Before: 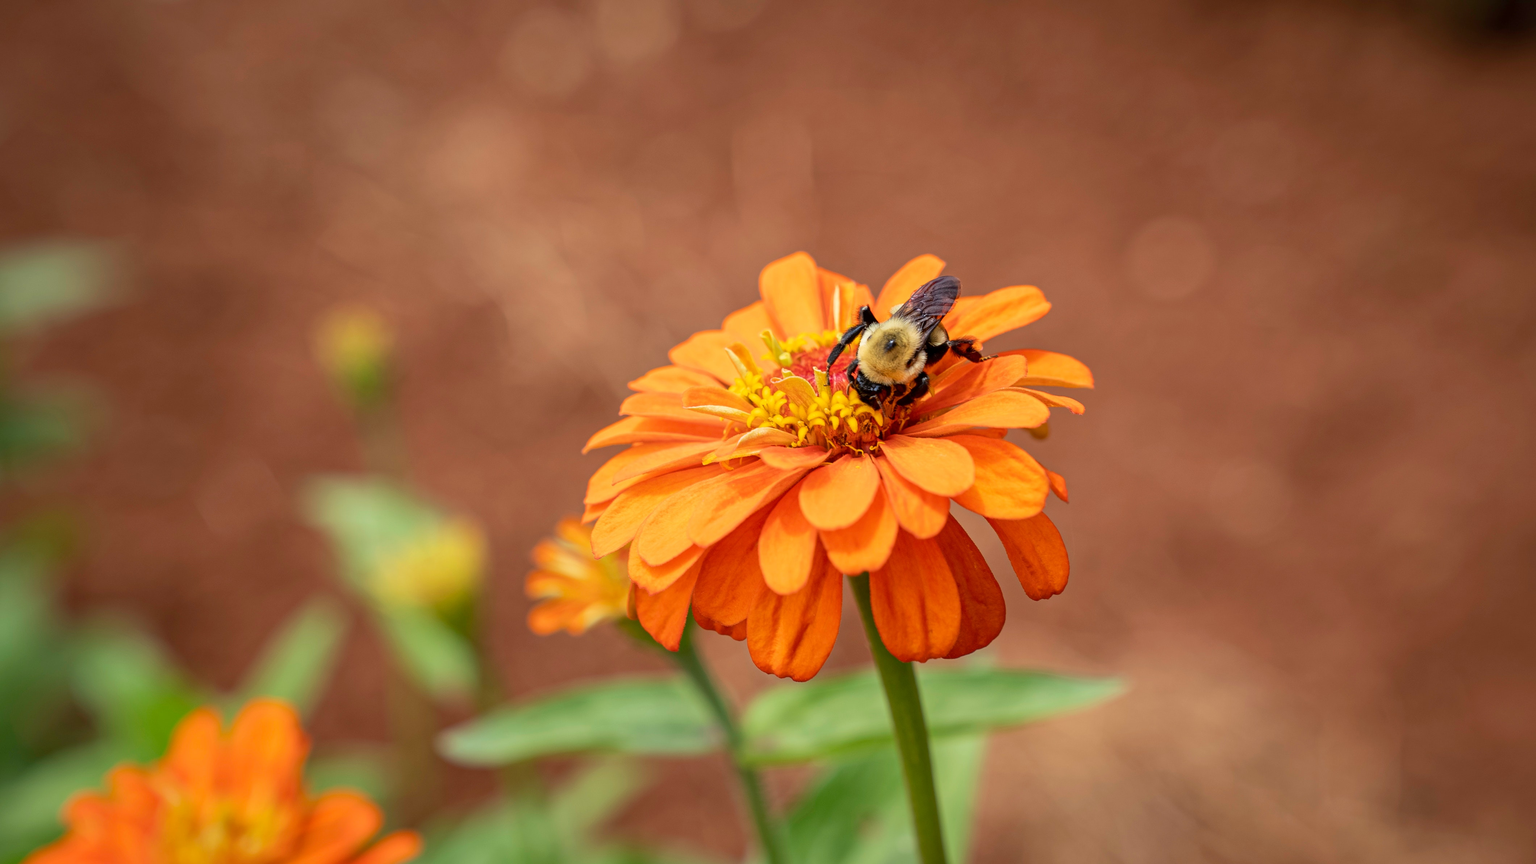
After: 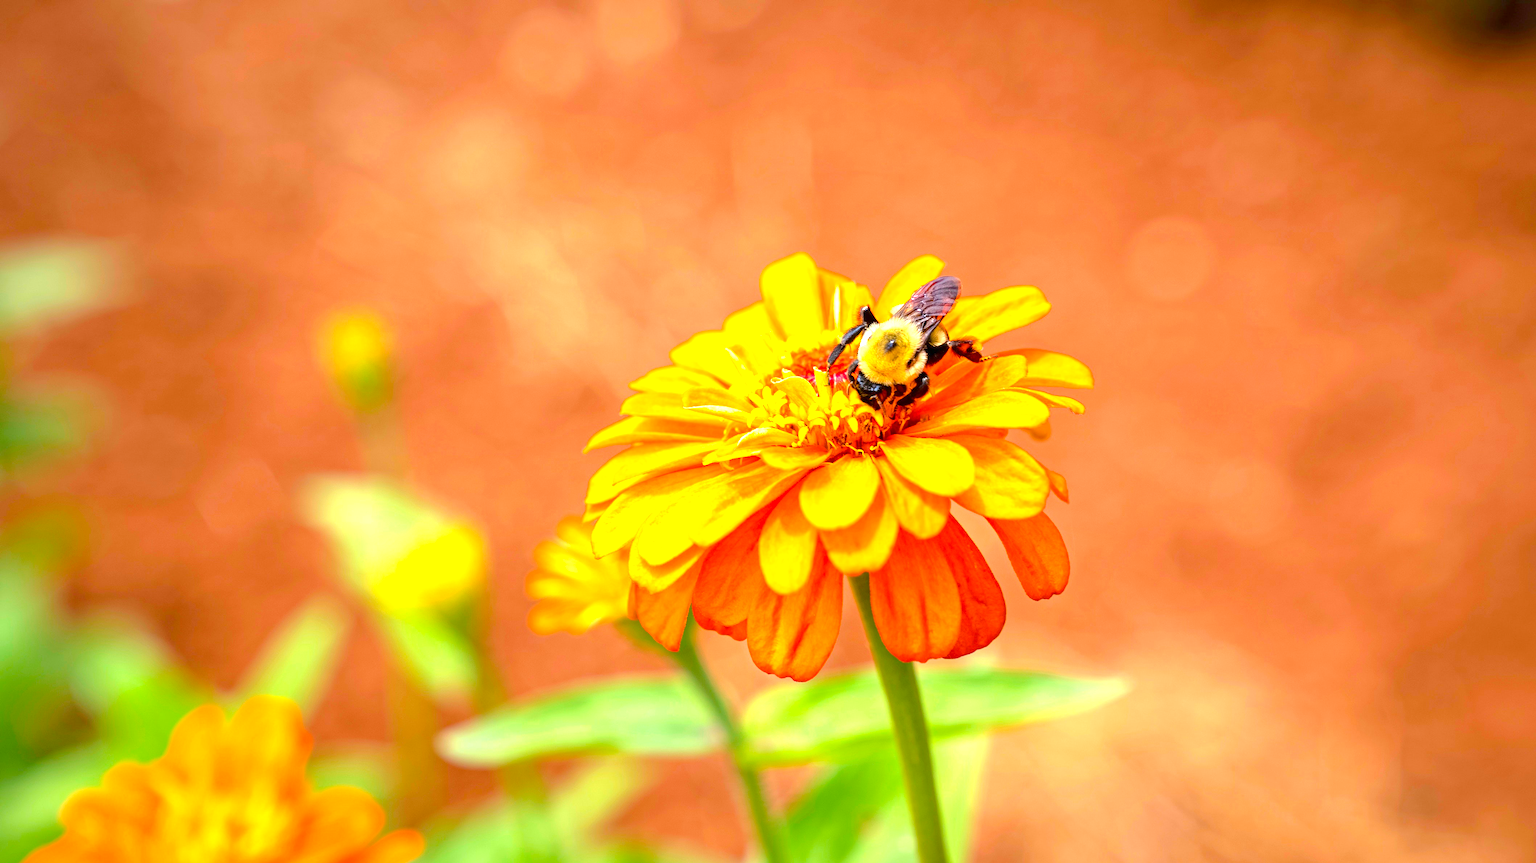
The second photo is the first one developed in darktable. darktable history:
color balance rgb: perceptual saturation grading › global saturation 25%, perceptual brilliance grading › mid-tones 10%, perceptual brilliance grading › shadows 15%, global vibrance 20%
exposure: black level correction 0, exposure 1.388 EV, compensate exposure bias true, compensate highlight preservation false
